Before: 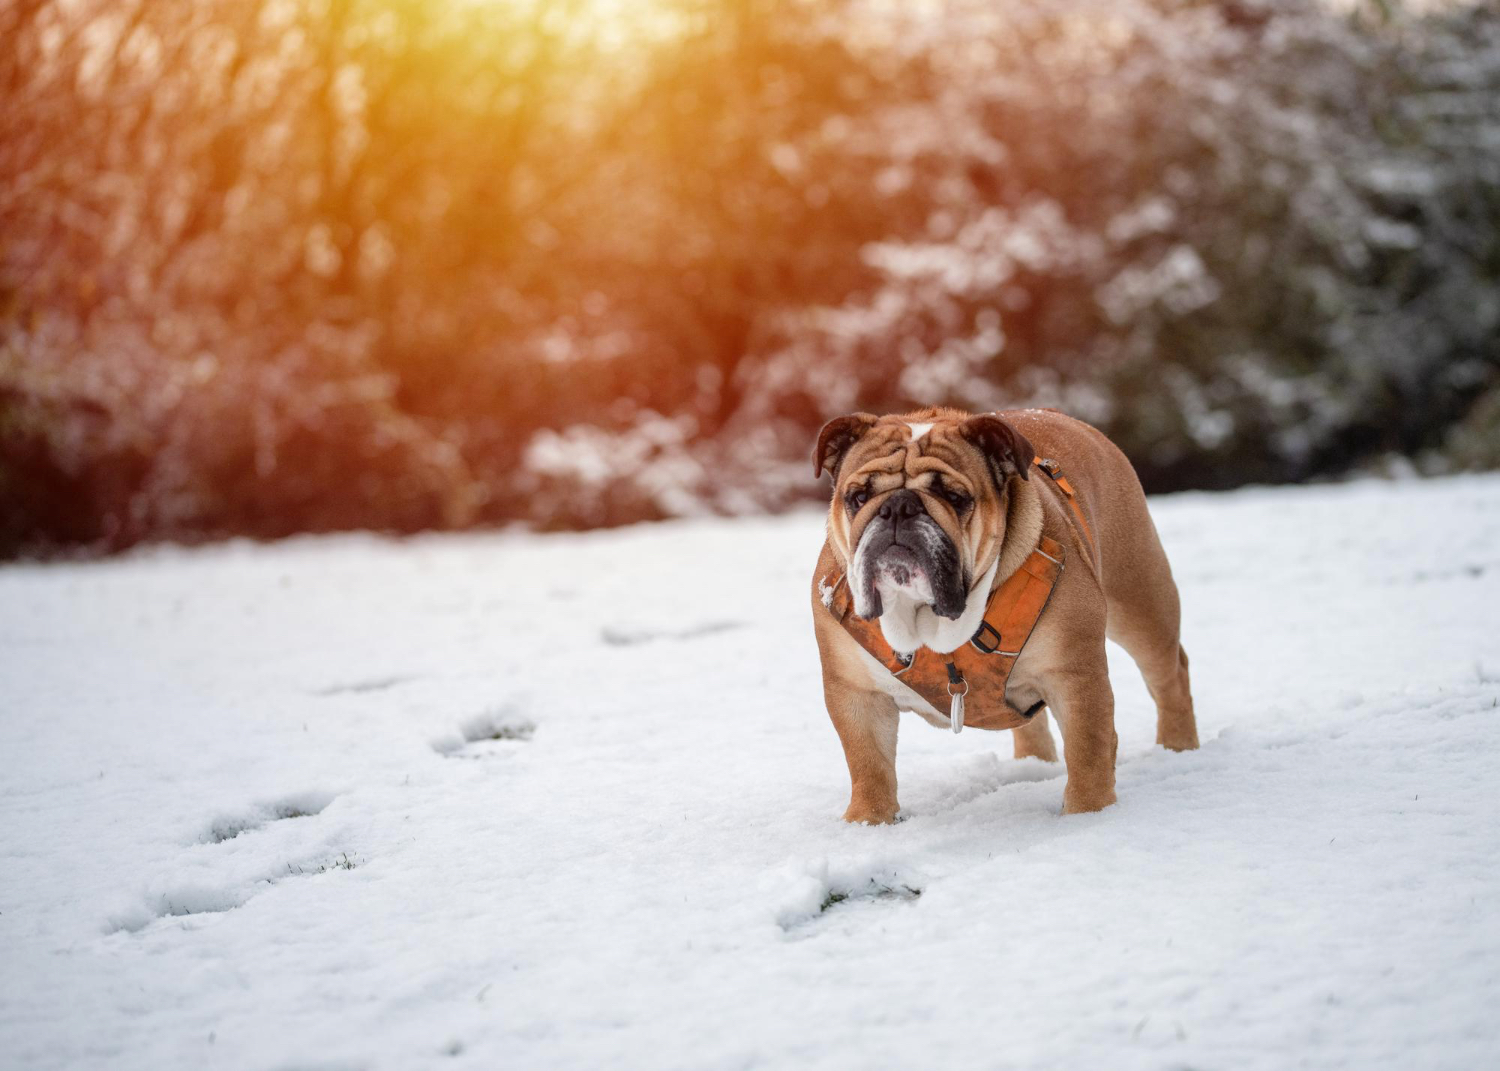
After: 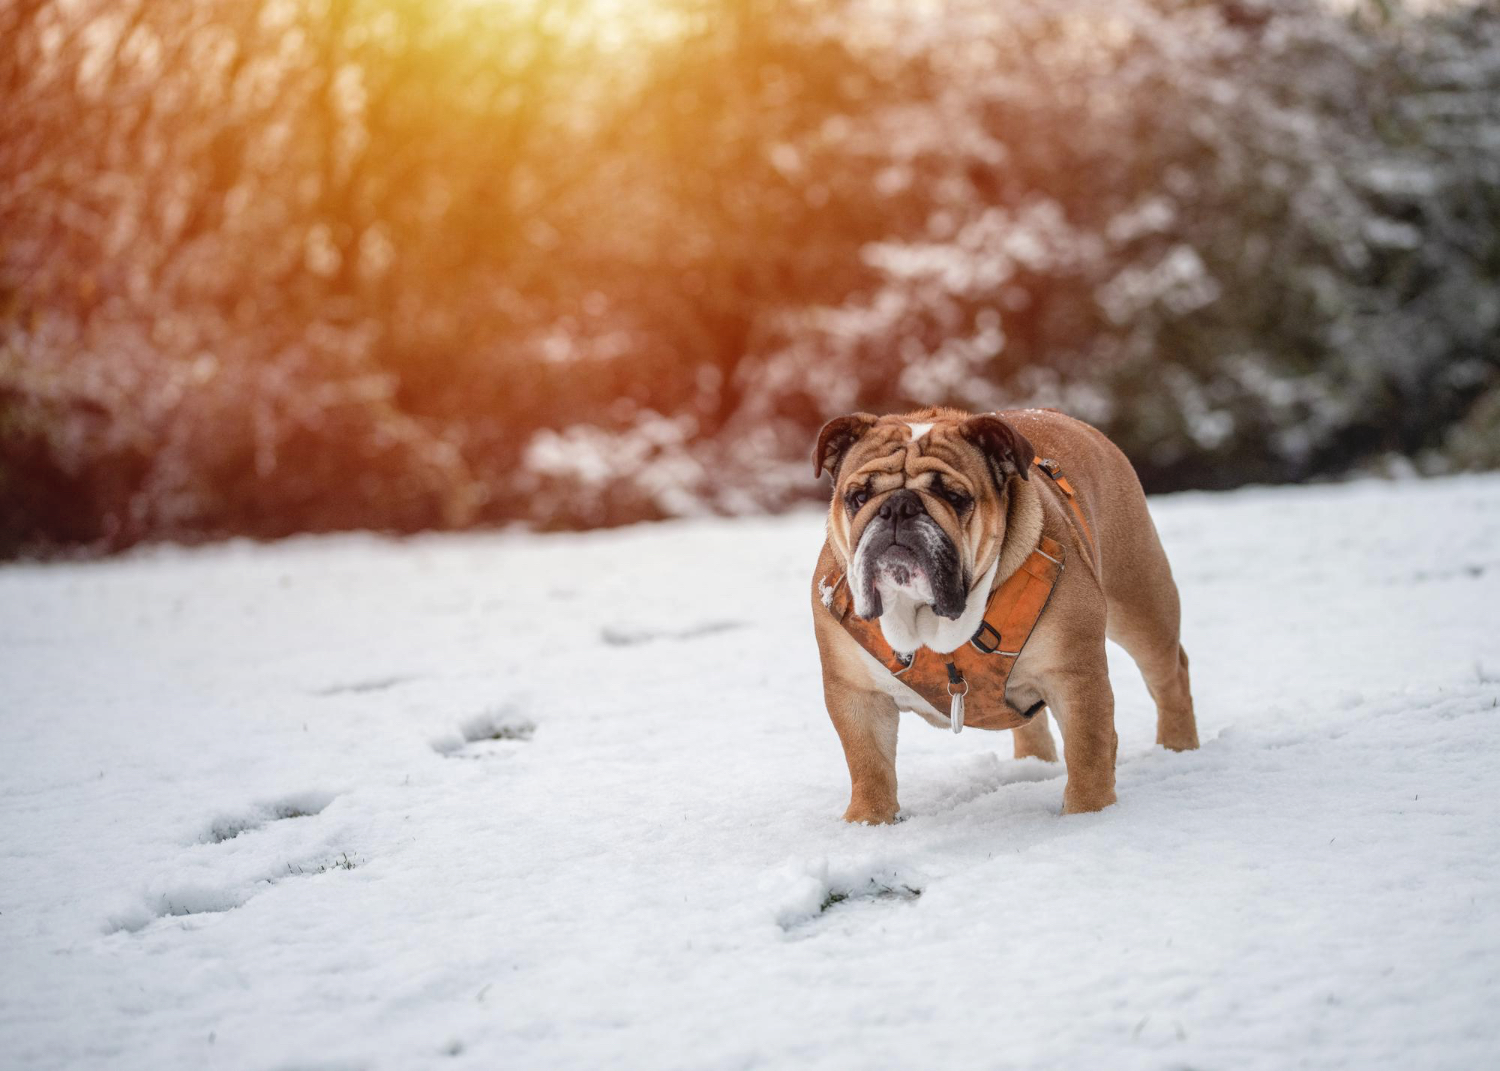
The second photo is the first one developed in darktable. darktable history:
contrast brightness saturation: saturation -0.062
local contrast: detail 109%
